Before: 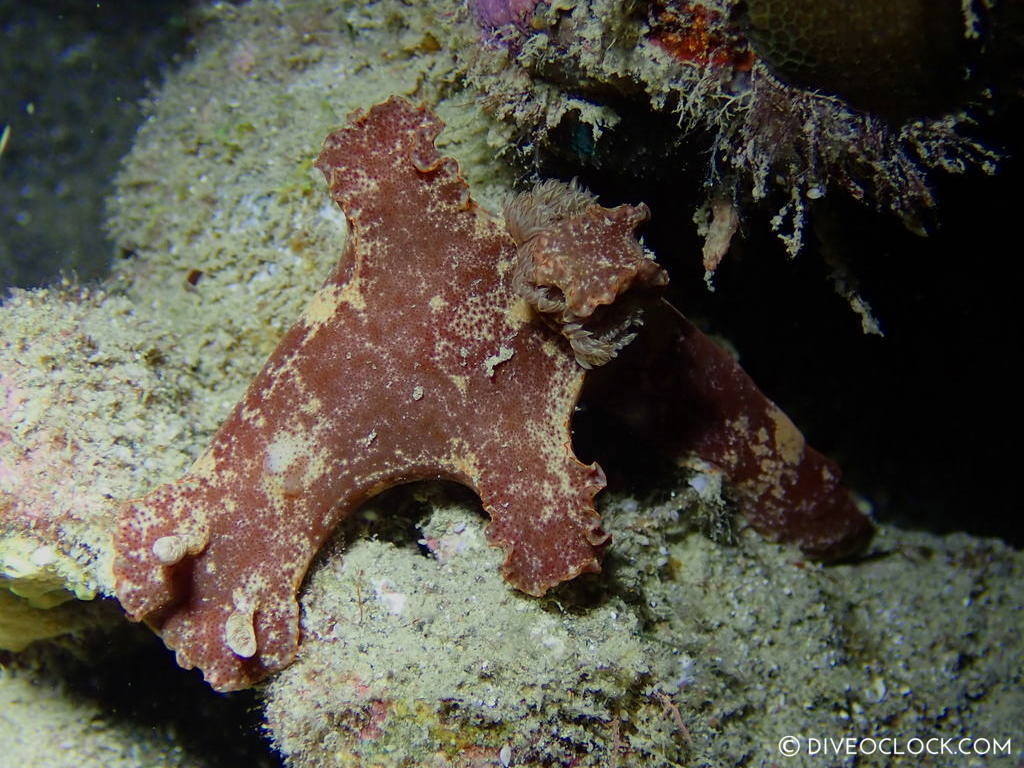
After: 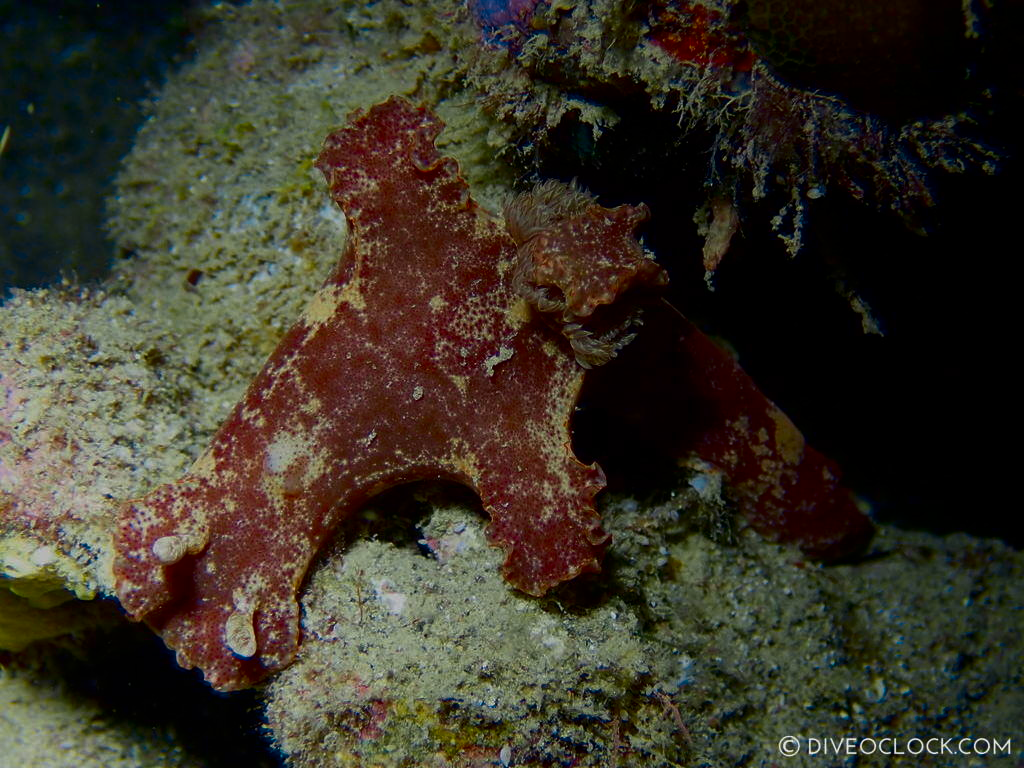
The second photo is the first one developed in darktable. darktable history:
contrast brightness saturation: brightness -0.253, saturation 0.196
exposure: exposure -0.211 EV, compensate highlight preservation false
color zones: curves: ch0 [(0.254, 0.492) (0.724, 0.62)]; ch1 [(0.25, 0.528) (0.719, 0.796)]; ch2 [(0, 0.472) (0.25, 0.5) (0.73, 0.184)]
